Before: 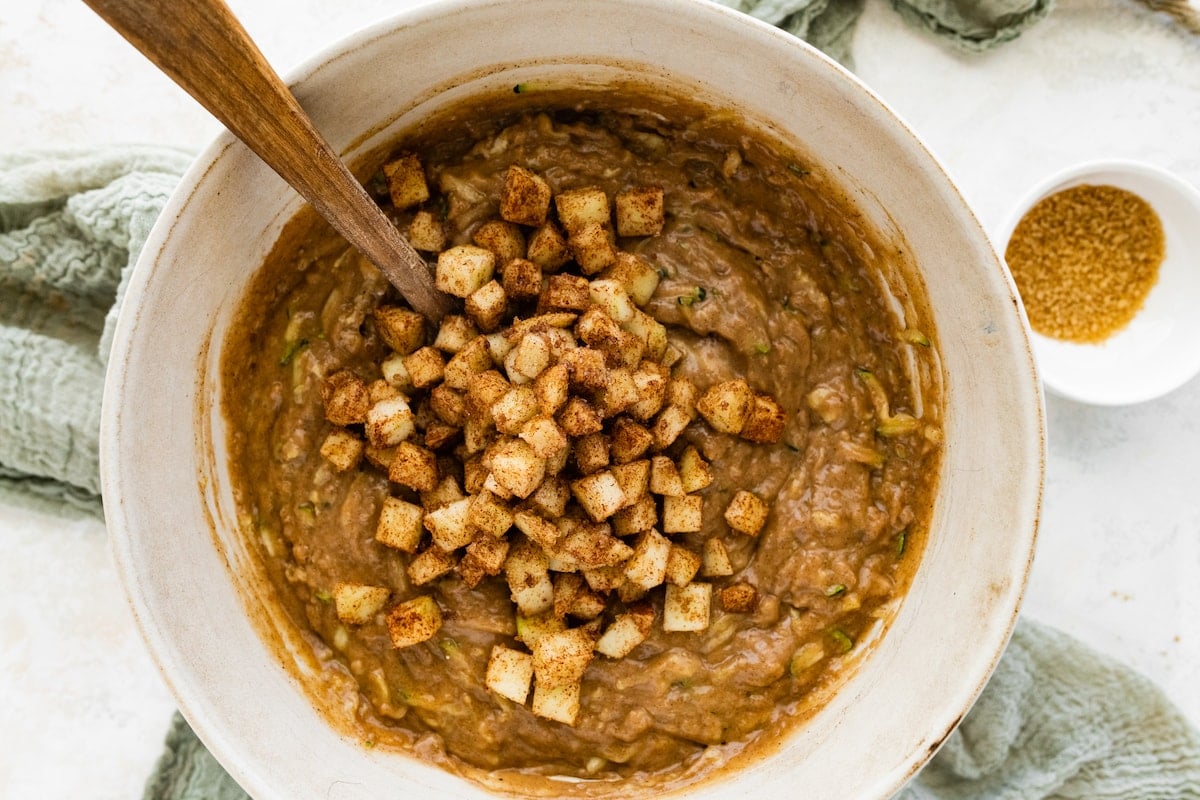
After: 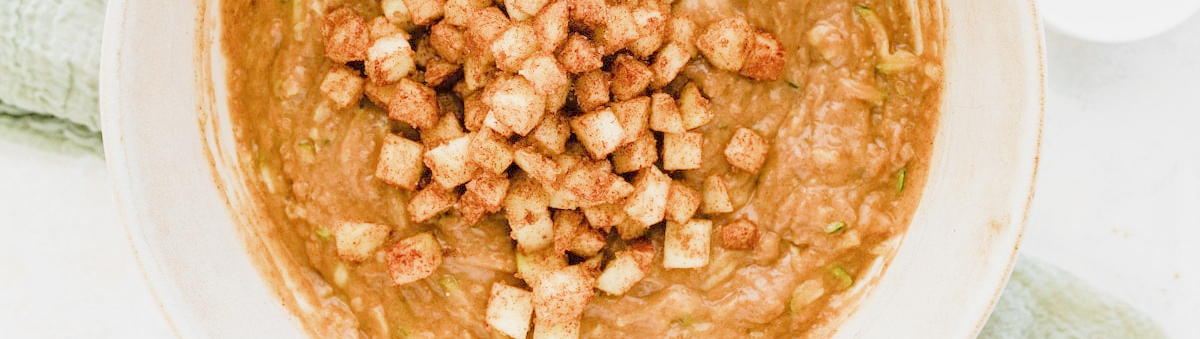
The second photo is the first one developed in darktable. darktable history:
tone equalizer: -8 EV 0.231 EV, -7 EV 0.414 EV, -6 EV 0.455 EV, -5 EV 0.233 EV, -3 EV -0.279 EV, -2 EV -0.4 EV, -1 EV -0.401 EV, +0 EV -0.275 EV, edges refinement/feathering 500, mask exposure compensation -1.57 EV, preserve details no
crop: top 45.422%, bottom 12.118%
filmic rgb: middle gray luminance 4.44%, black relative exposure -12.92 EV, white relative exposure 5.04 EV, target black luminance 0%, hardness 5.17, latitude 59.6%, contrast 0.751, highlights saturation mix 6.32%, shadows ↔ highlights balance 26.14%, add noise in highlights 0.001, color science v3 (2019), use custom middle-gray values true, contrast in highlights soft
